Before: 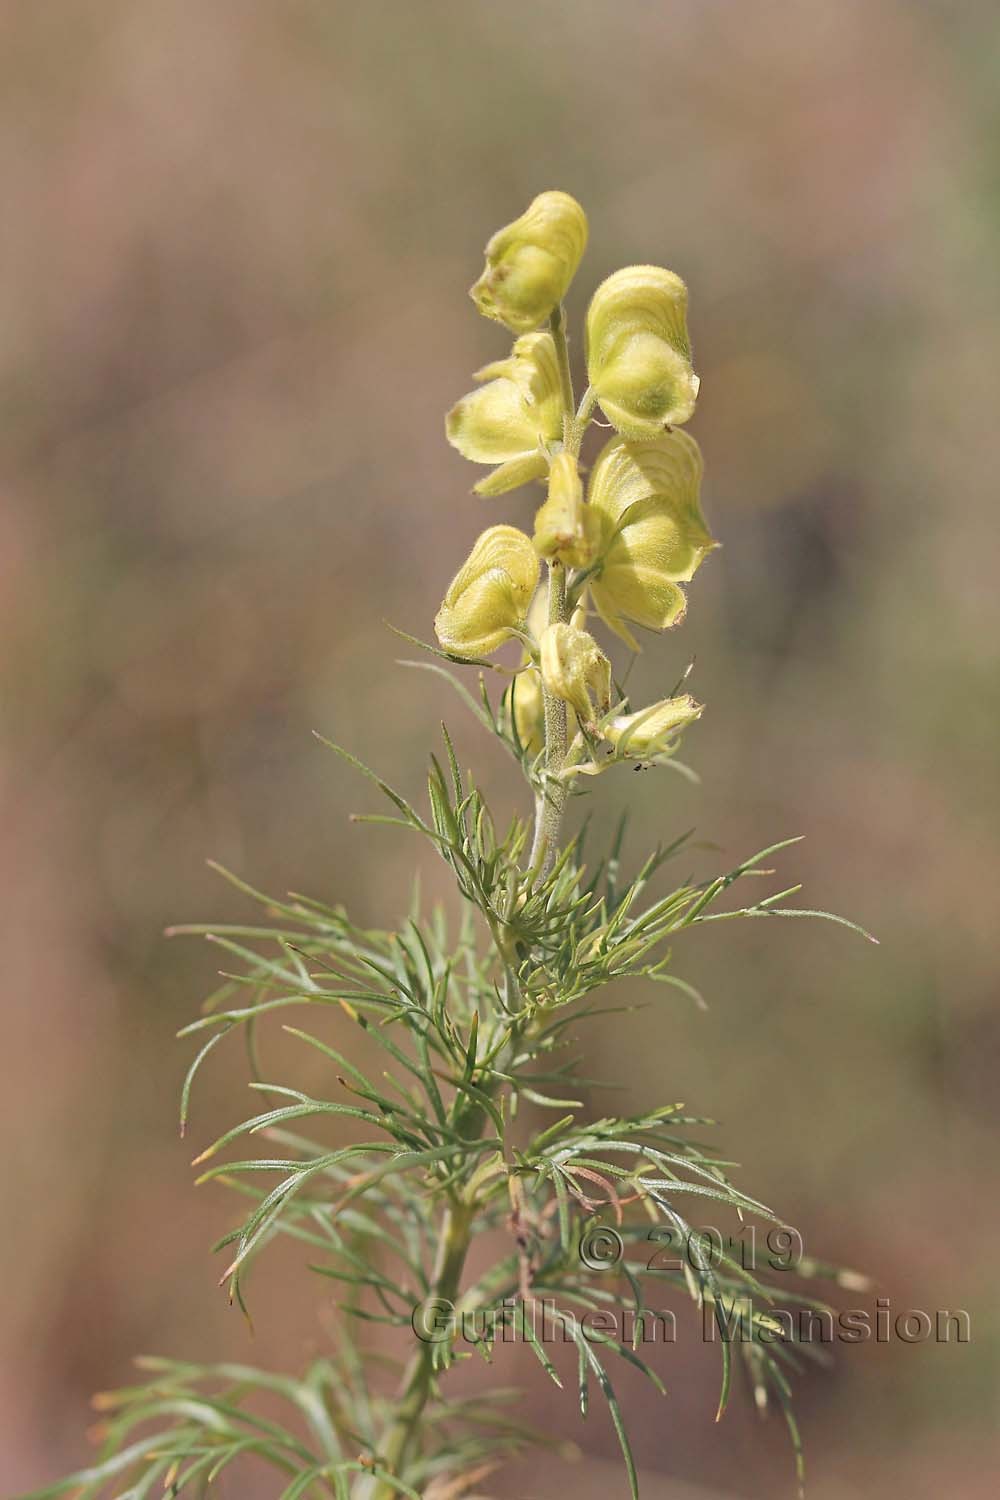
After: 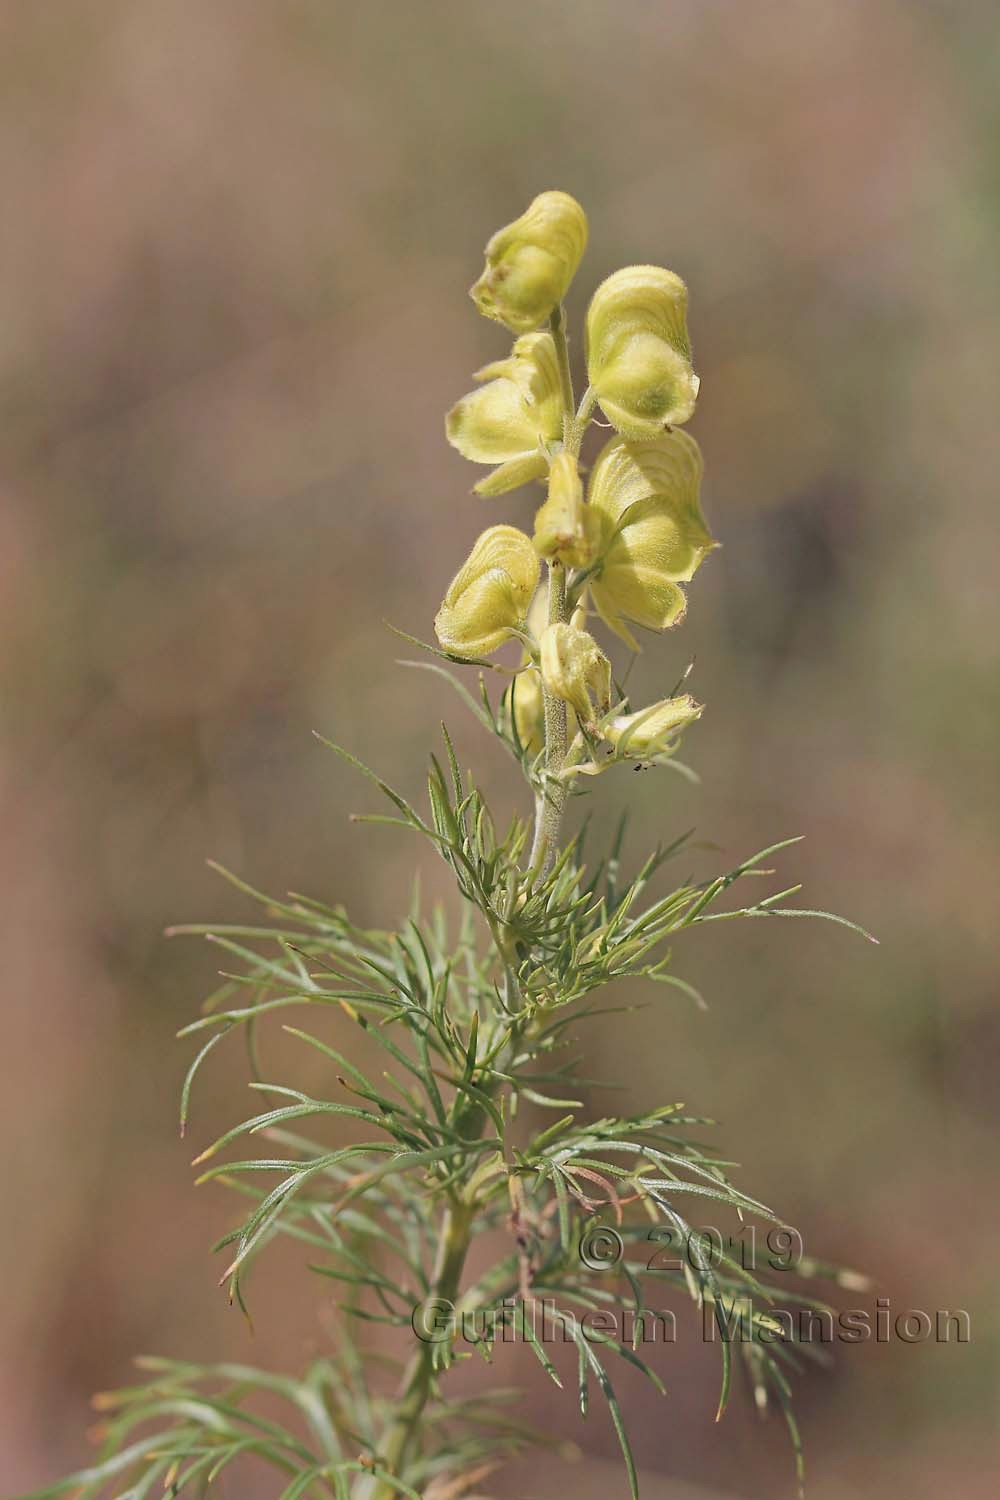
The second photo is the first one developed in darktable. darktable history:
exposure: exposure -0.157 EV, compensate highlight preservation false
